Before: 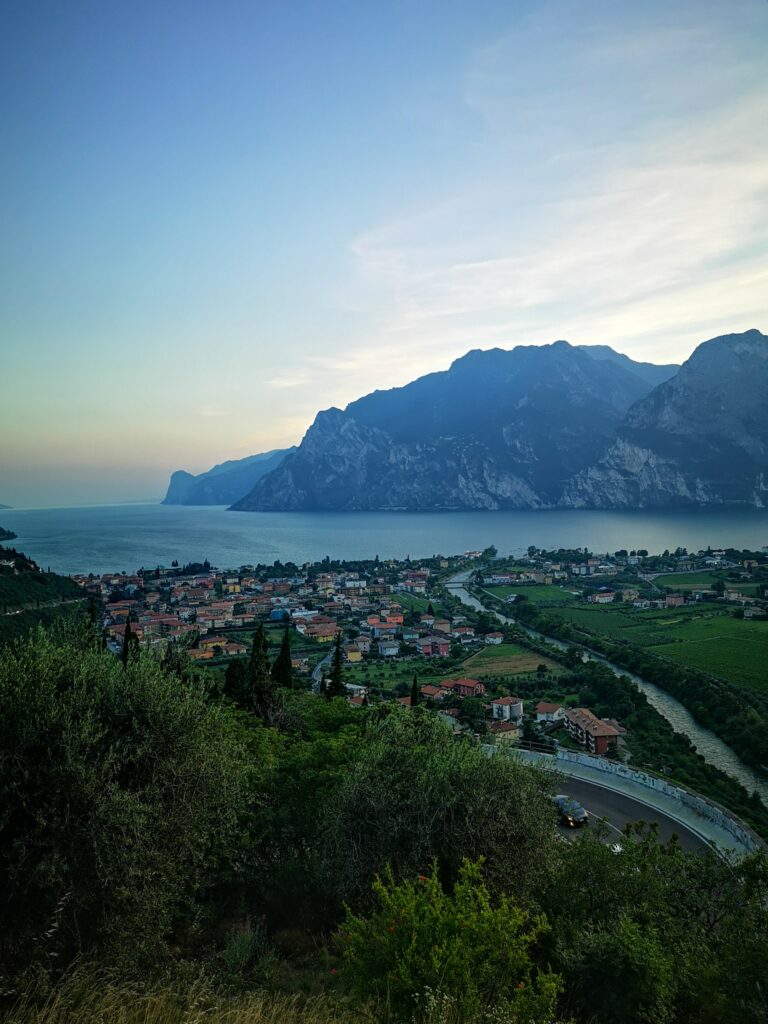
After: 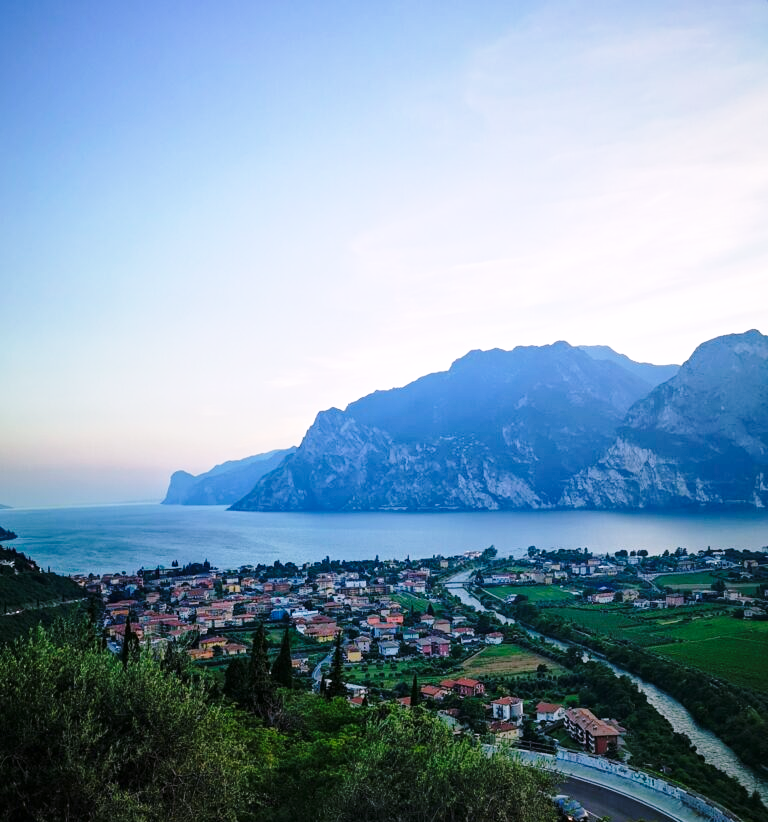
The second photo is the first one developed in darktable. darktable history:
white balance: red 1.066, blue 1.119
shadows and highlights: radius 125.46, shadows 21.19, highlights -21.19, low approximation 0.01
base curve: curves: ch0 [(0, 0) (0.028, 0.03) (0.121, 0.232) (0.46, 0.748) (0.859, 0.968) (1, 1)], preserve colors none
crop: bottom 19.644%
